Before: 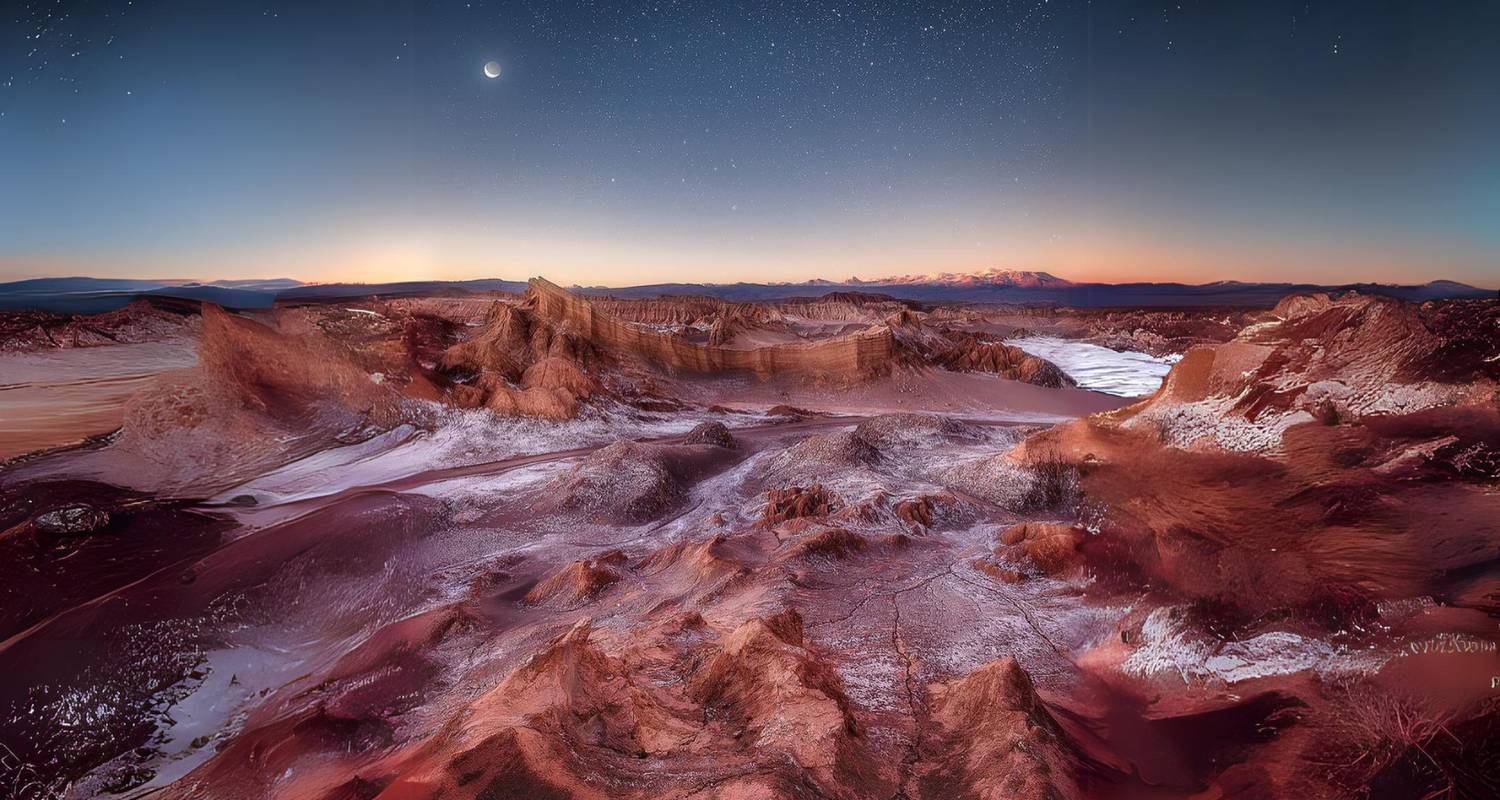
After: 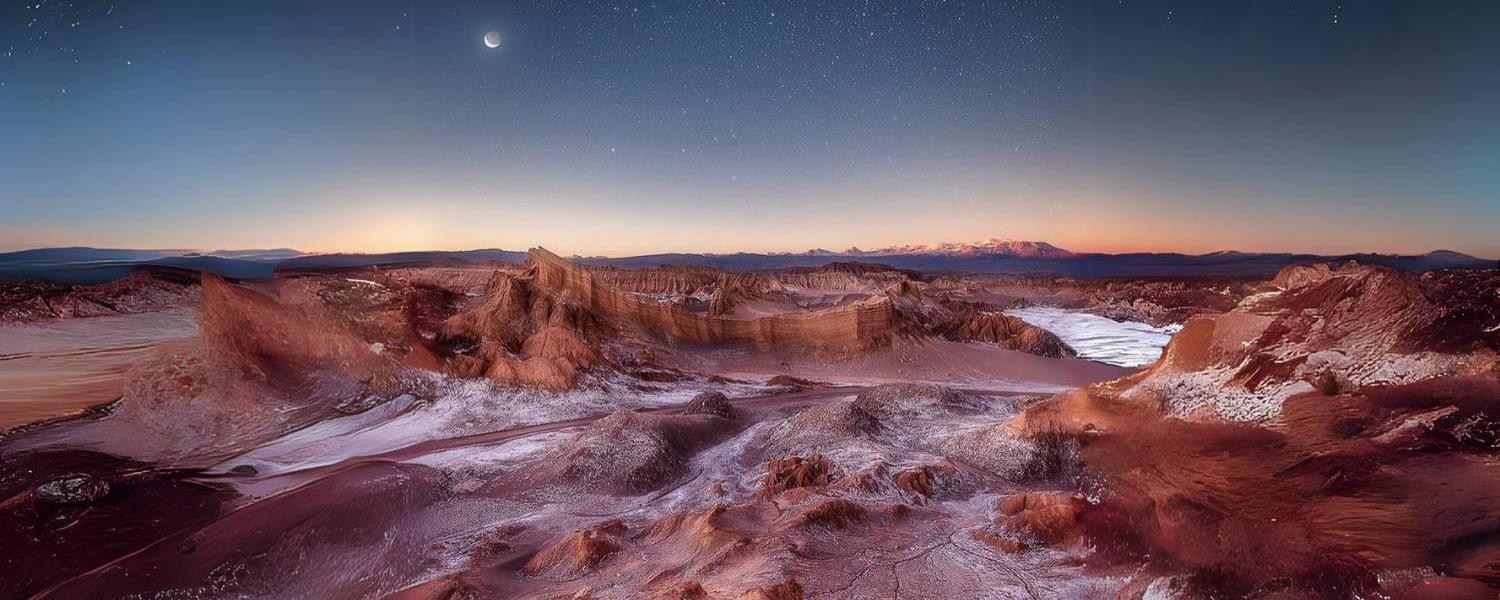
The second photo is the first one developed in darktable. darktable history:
exposure: exposure -0.064 EV, compensate highlight preservation false
crop: top 3.857%, bottom 21.132%
